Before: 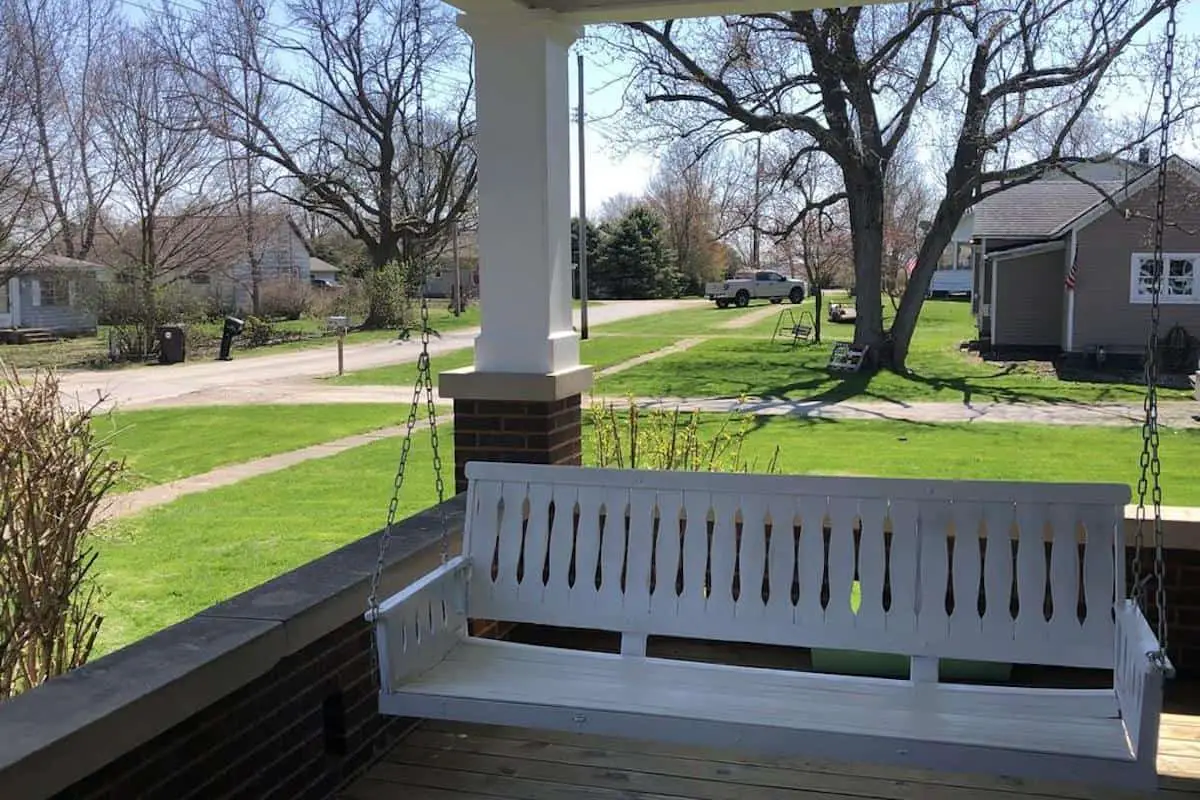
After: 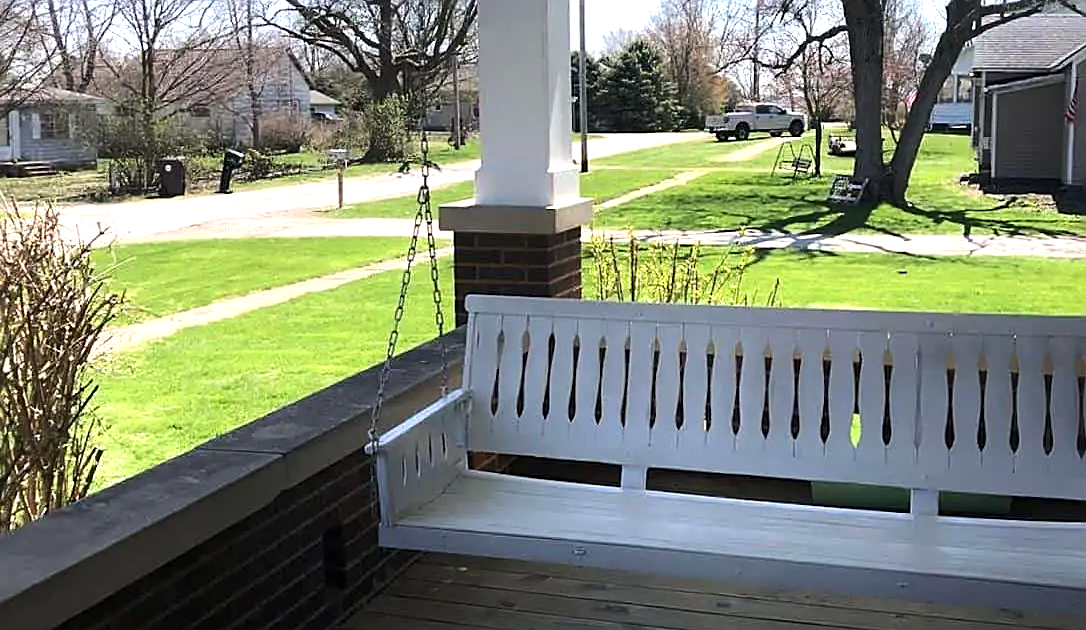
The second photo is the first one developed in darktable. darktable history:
sharpen: on, module defaults
crop: top 20.916%, right 9.437%, bottom 0.316%
exposure: exposure 0.2 EV, compensate highlight preservation false
tone equalizer: -8 EV 0.001 EV, -7 EV -0.002 EV, -6 EV 0.002 EV, -5 EV -0.03 EV, -4 EV -0.116 EV, -3 EV -0.169 EV, -2 EV 0.24 EV, -1 EV 0.702 EV, +0 EV 0.493 EV
